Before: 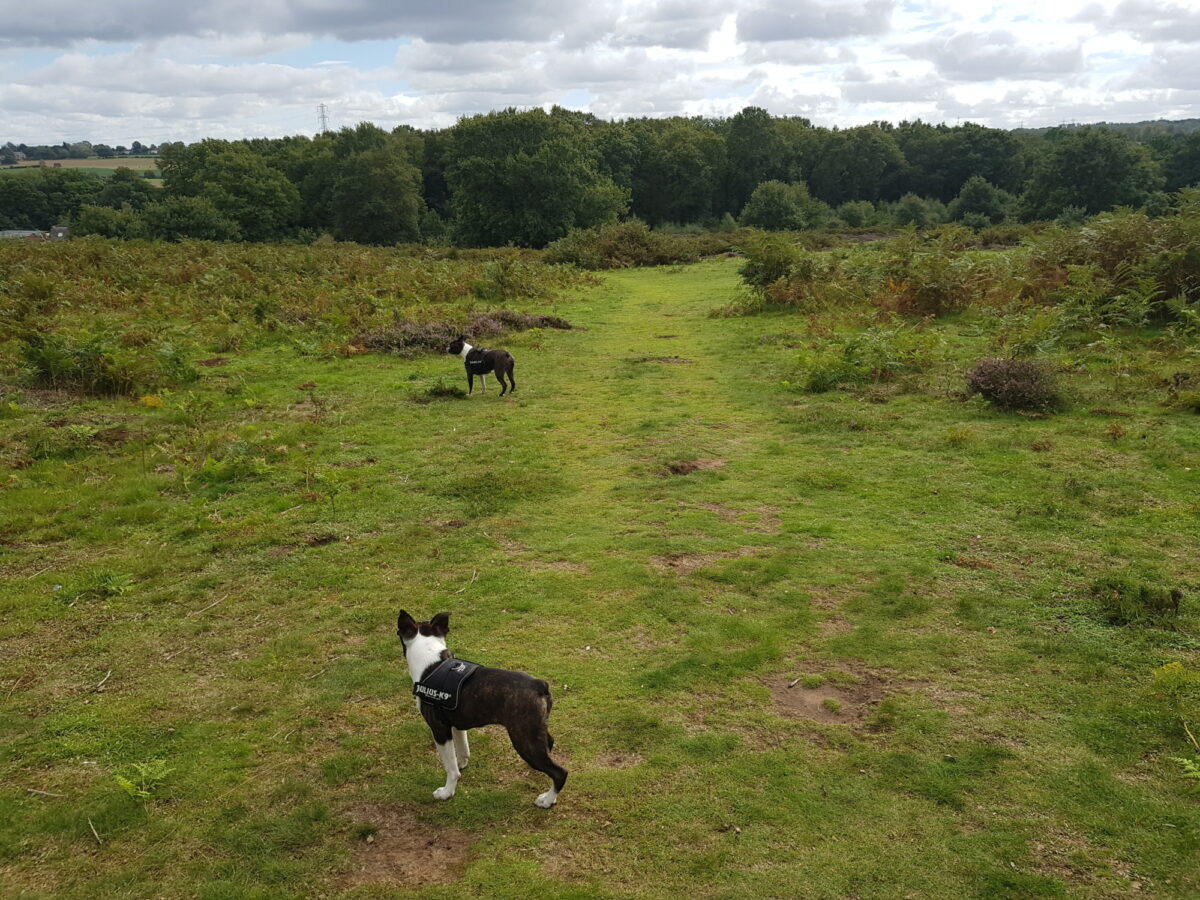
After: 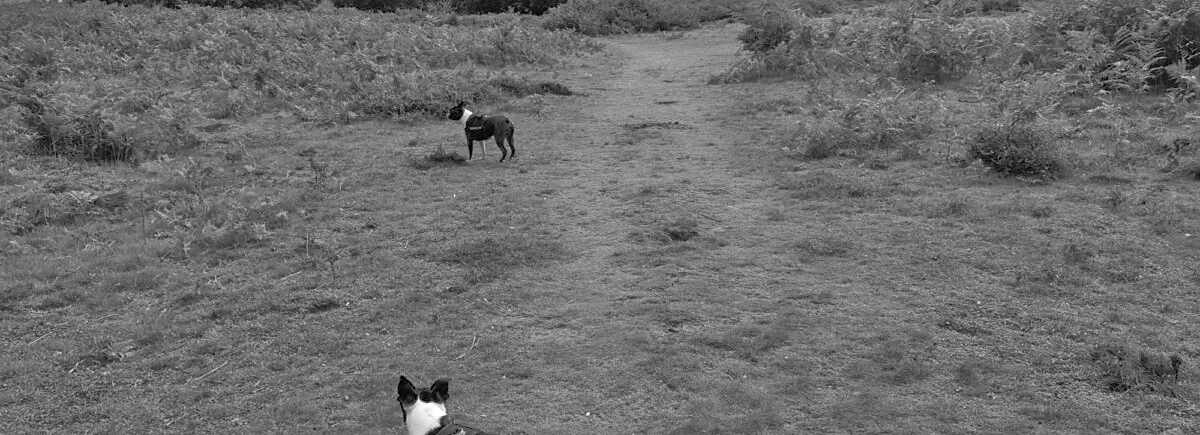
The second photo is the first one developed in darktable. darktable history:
monochrome: a -6.99, b 35.61, size 1.4
exposure: compensate highlight preservation false
tone equalizer: -8 EV -0.528 EV, -7 EV -0.319 EV, -6 EV -0.083 EV, -5 EV 0.413 EV, -4 EV 0.985 EV, -3 EV 0.791 EV, -2 EV -0.01 EV, -1 EV 0.14 EV, +0 EV -0.012 EV, smoothing 1
sharpen: amount 0.2
crop and rotate: top 26.056%, bottom 25.543%
